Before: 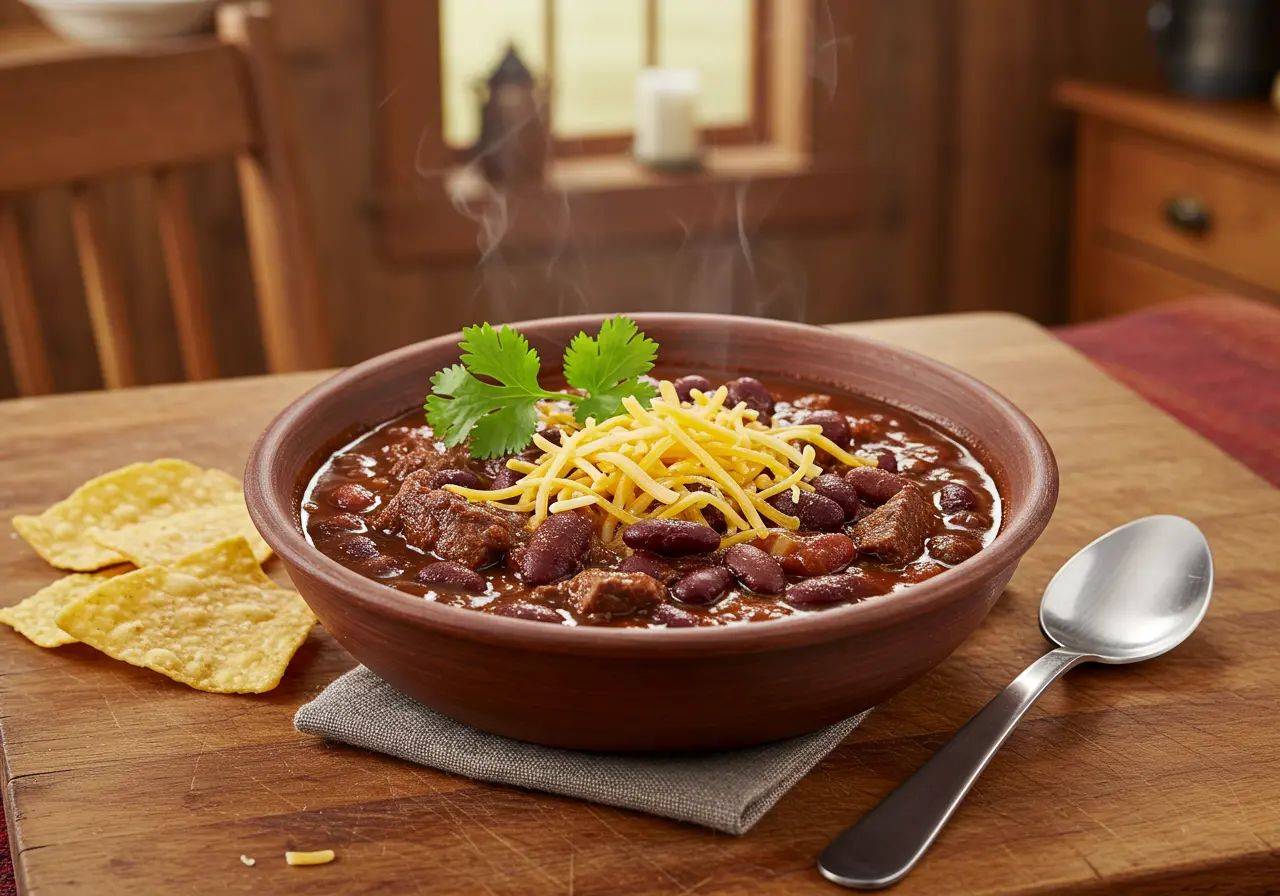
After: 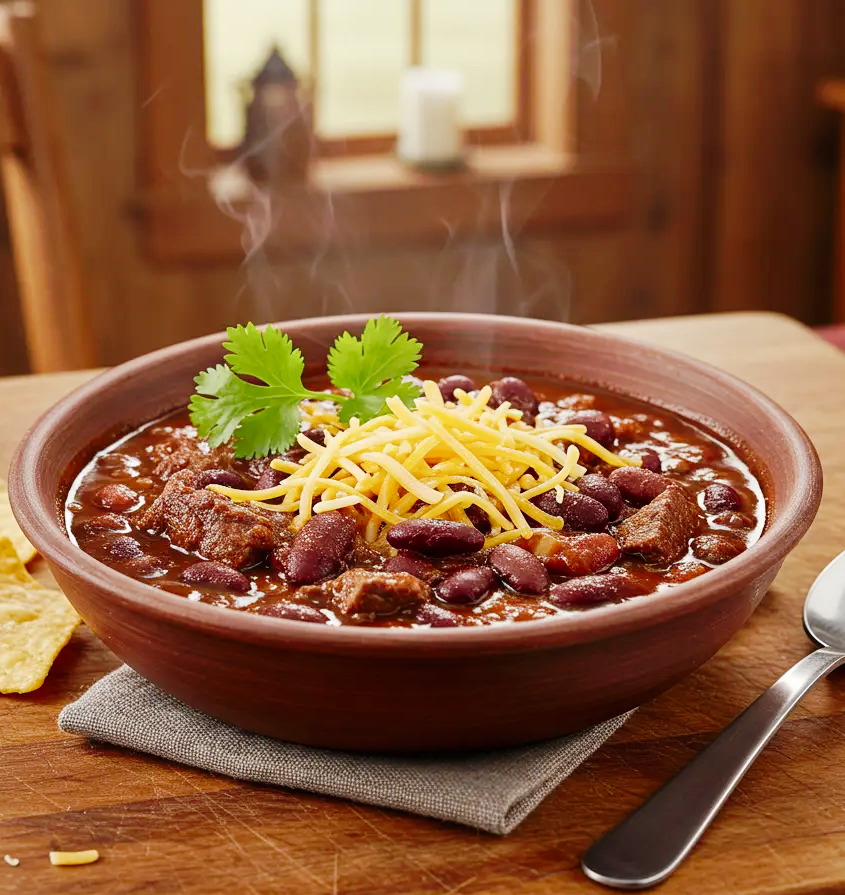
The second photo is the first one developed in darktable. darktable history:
crop and rotate: left 18.442%, right 15.508%
tone curve: curves: ch0 [(0, 0) (0.003, 0.005) (0.011, 0.011) (0.025, 0.022) (0.044, 0.038) (0.069, 0.062) (0.1, 0.091) (0.136, 0.128) (0.177, 0.183) (0.224, 0.246) (0.277, 0.325) (0.335, 0.403) (0.399, 0.473) (0.468, 0.557) (0.543, 0.638) (0.623, 0.709) (0.709, 0.782) (0.801, 0.847) (0.898, 0.923) (1, 1)], preserve colors none
